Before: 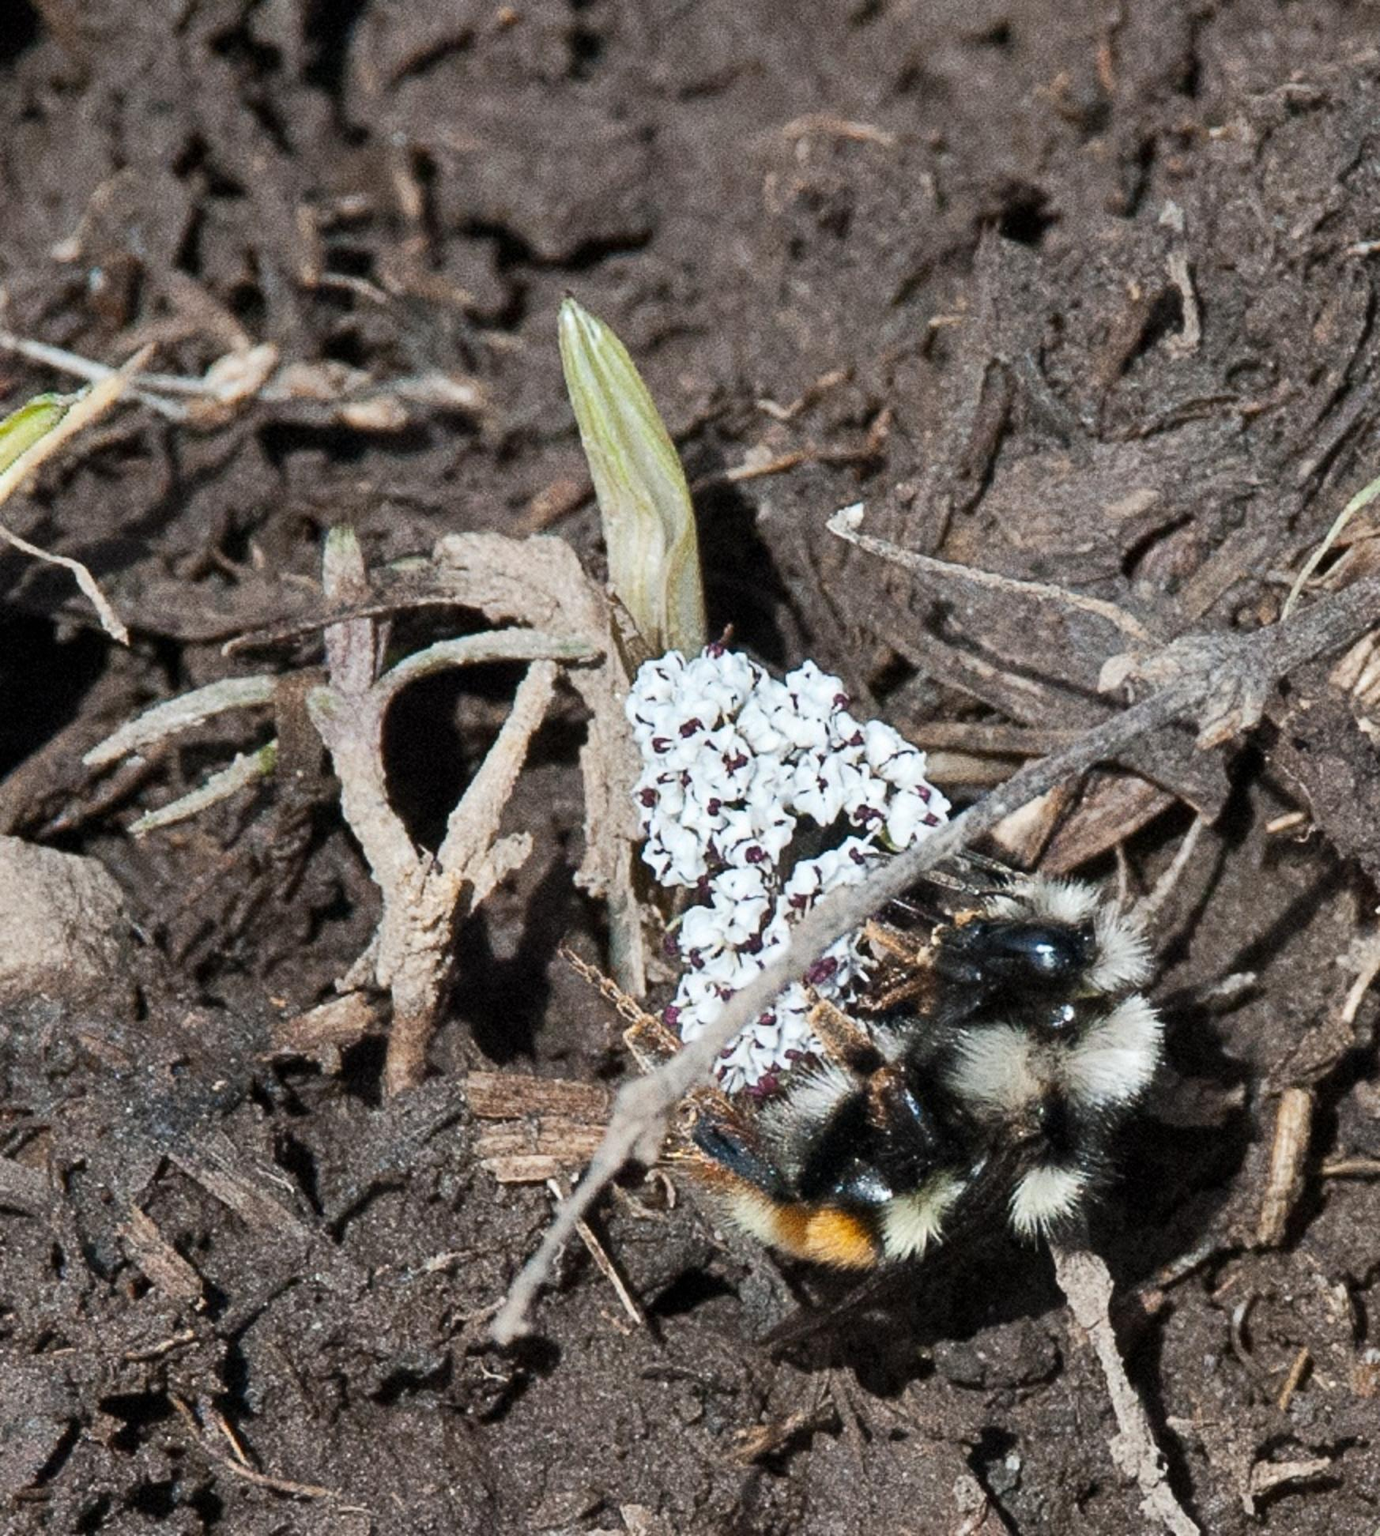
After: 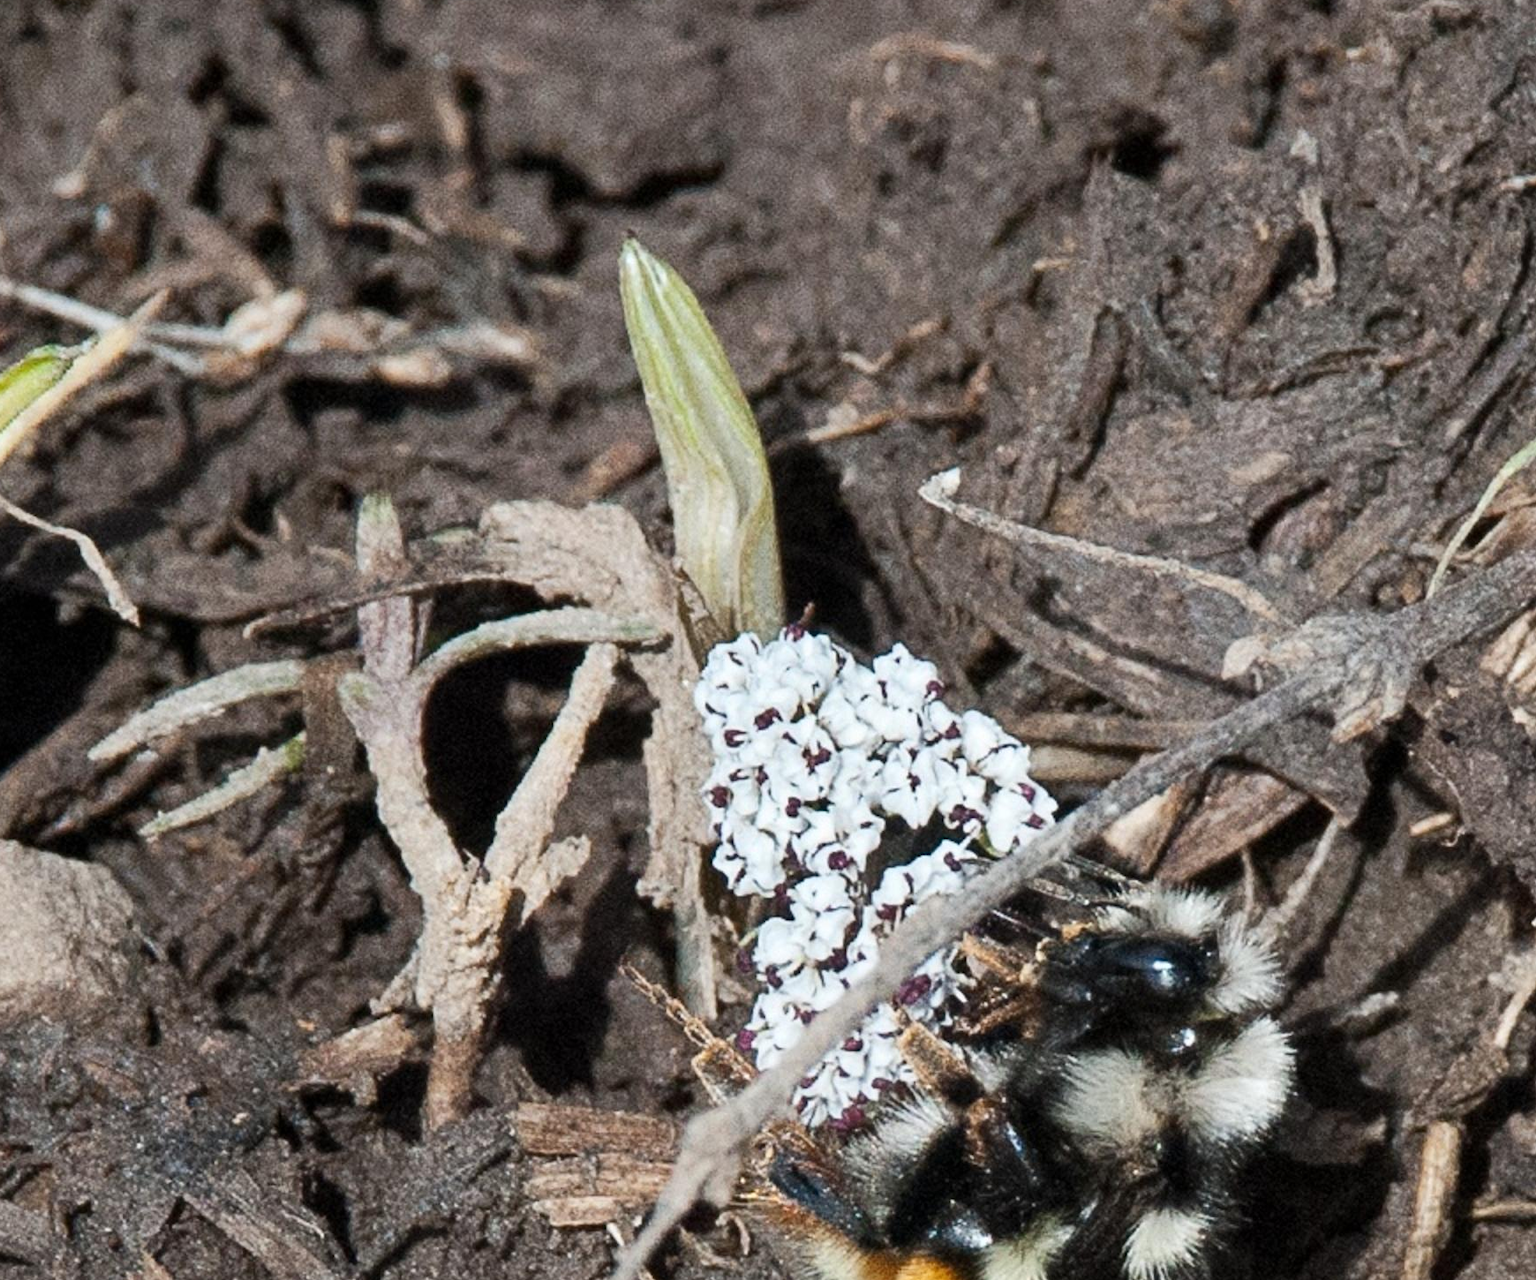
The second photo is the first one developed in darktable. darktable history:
crop: left 0.326%, top 5.519%, bottom 19.824%
